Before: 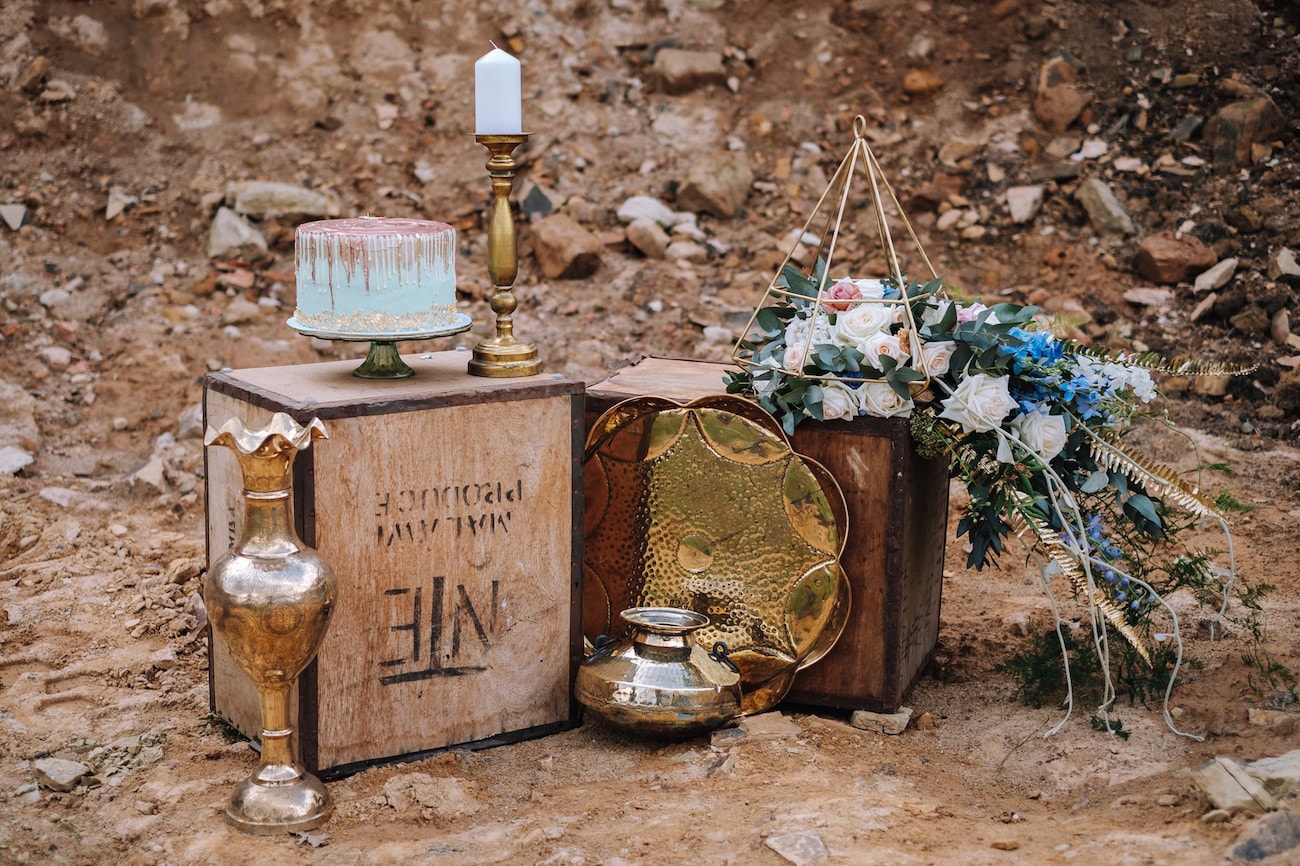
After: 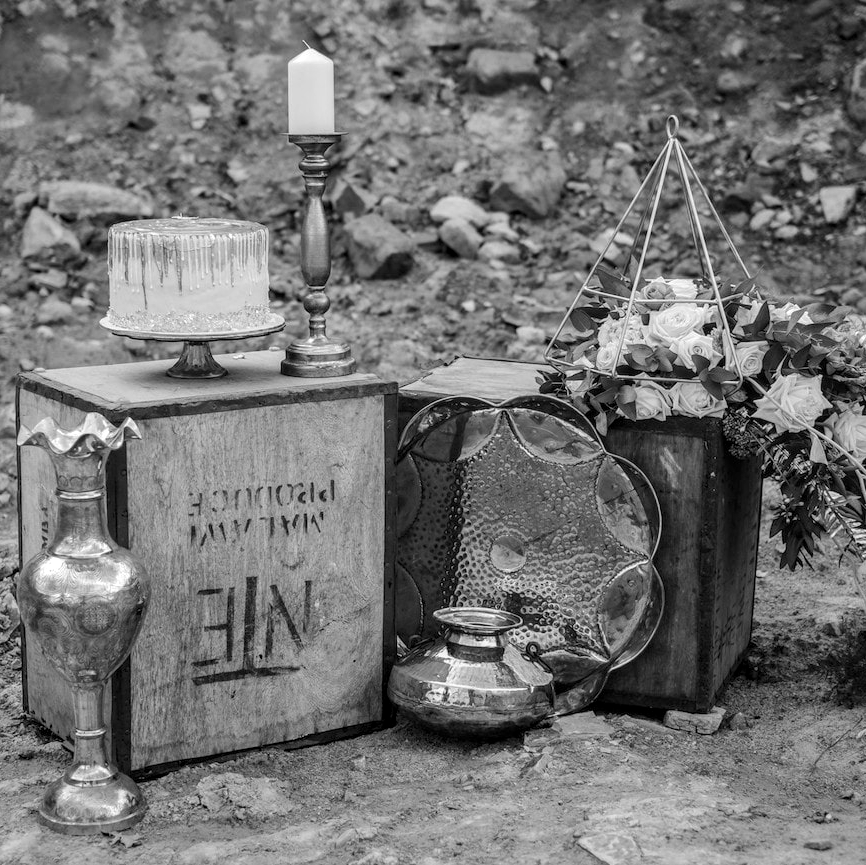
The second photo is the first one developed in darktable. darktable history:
monochrome: size 3.1
crop and rotate: left 14.436%, right 18.898%
local contrast: on, module defaults
